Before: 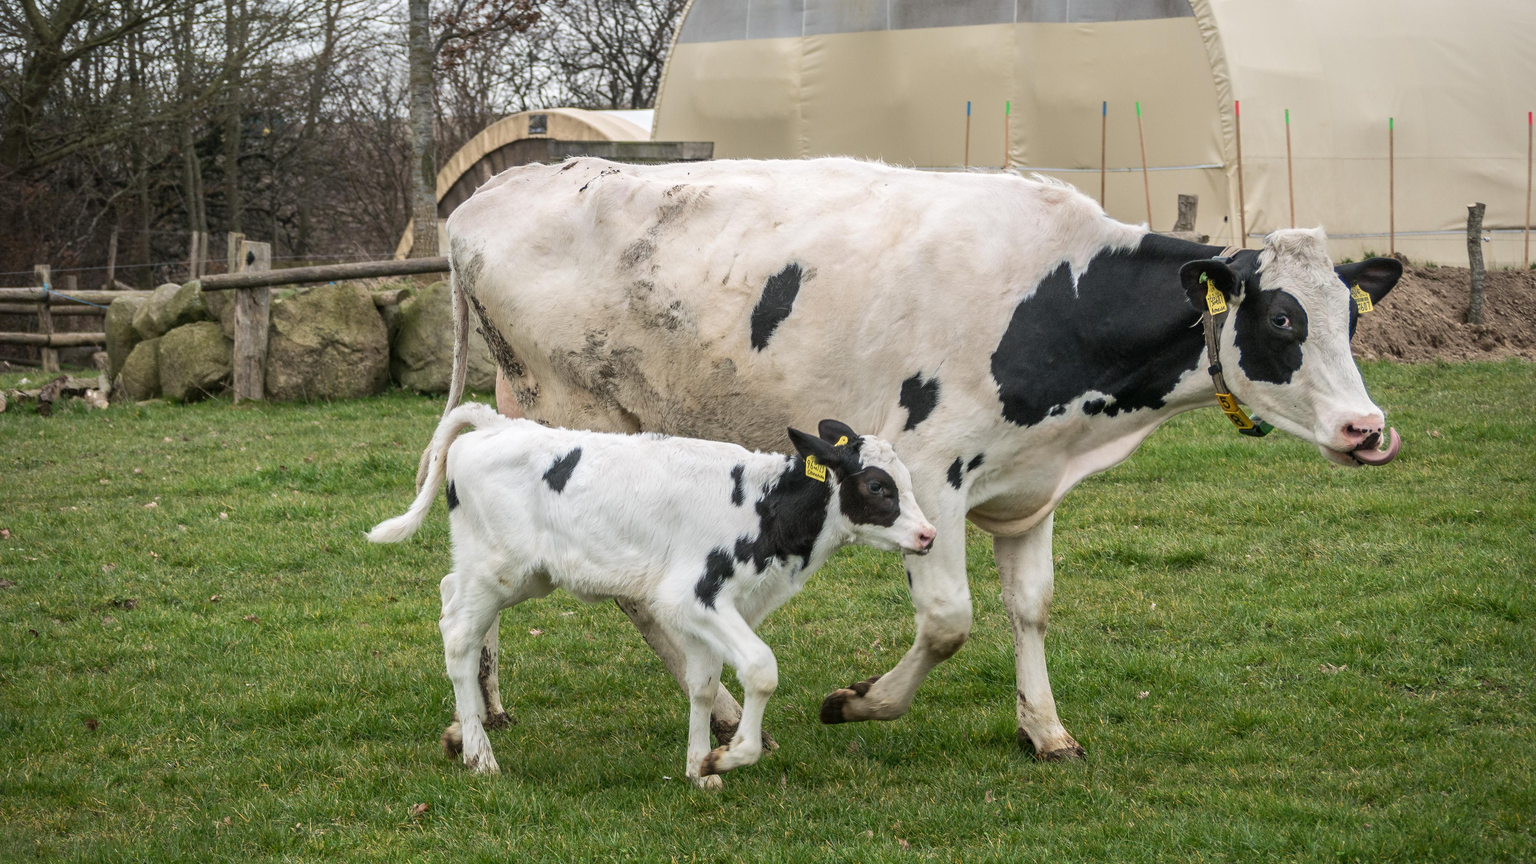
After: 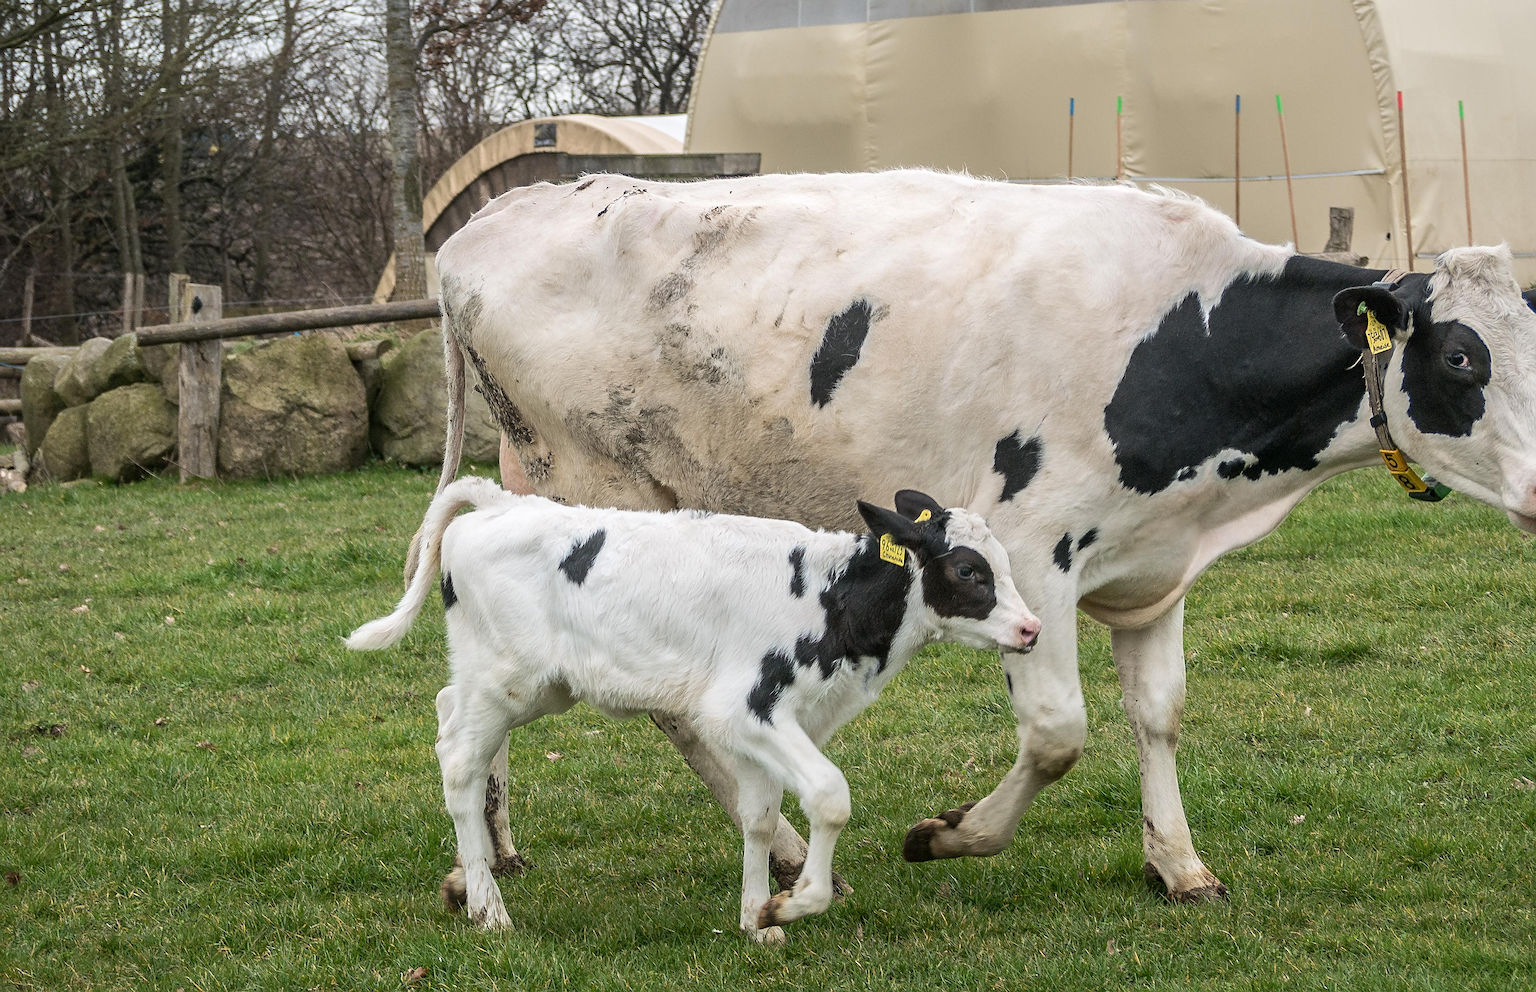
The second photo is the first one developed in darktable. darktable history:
crop and rotate: angle 1°, left 4.281%, top 0.642%, right 11.383%, bottom 2.486%
sharpen: amount 0.6
